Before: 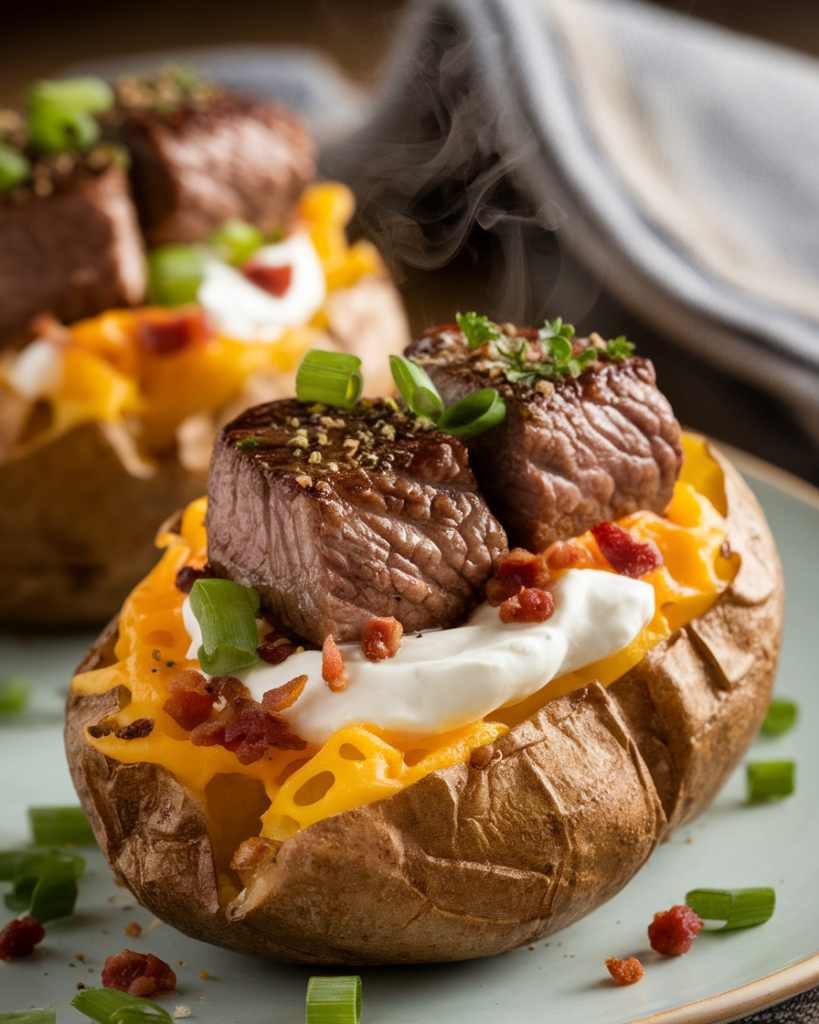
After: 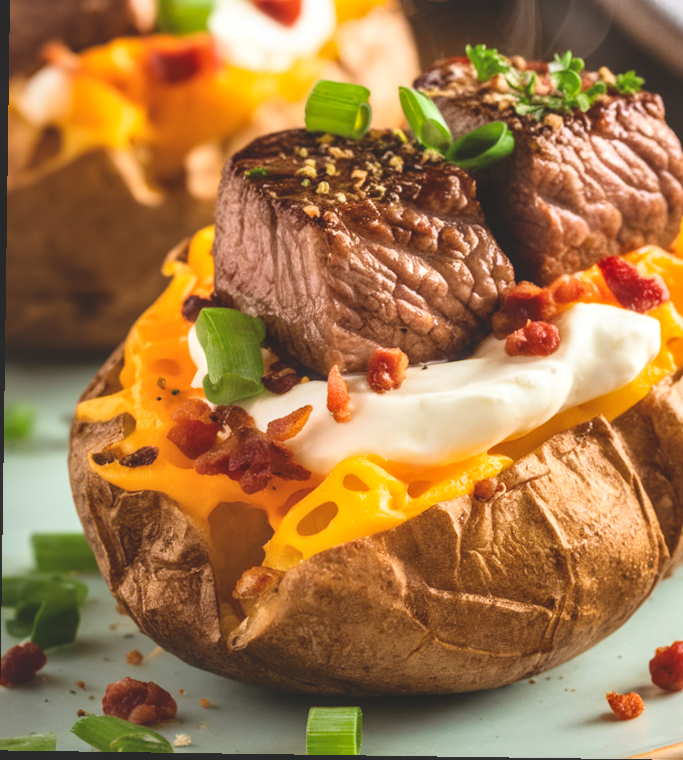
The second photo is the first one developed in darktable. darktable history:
white balance: emerald 1
rotate and perspective: rotation 0.8°, automatic cropping off
color balance rgb: linear chroma grading › global chroma 3.45%, perceptual saturation grading › global saturation 11.24%, perceptual brilliance grading › global brilliance 3.04%, global vibrance 2.8%
exposure: black level correction -0.025, exposure -0.117 EV, compensate highlight preservation false
local contrast: detail 130%
crop: top 26.531%, right 17.959%
tone curve: curves: ch0 [(0, 0) (0.091, 0.077) (0.389, 0.458) (0.745, 0.82) (0.856, 0.899) (0.92, 0.938) (1, 0.973)]; ch1 [(0, 0) (0.437, 0.404) (0.5, 0.5) (0.529, 0.55) (0.58, 0.6) (0.616, 0.649) (1, 1)]; ch2 [(0, 0) (0.442, 0.415) (0.5, 0.5) (0.535, 0.557) (0.585, 0.62) (1, 1)], color space Lab, independent channels, preserve colors none
